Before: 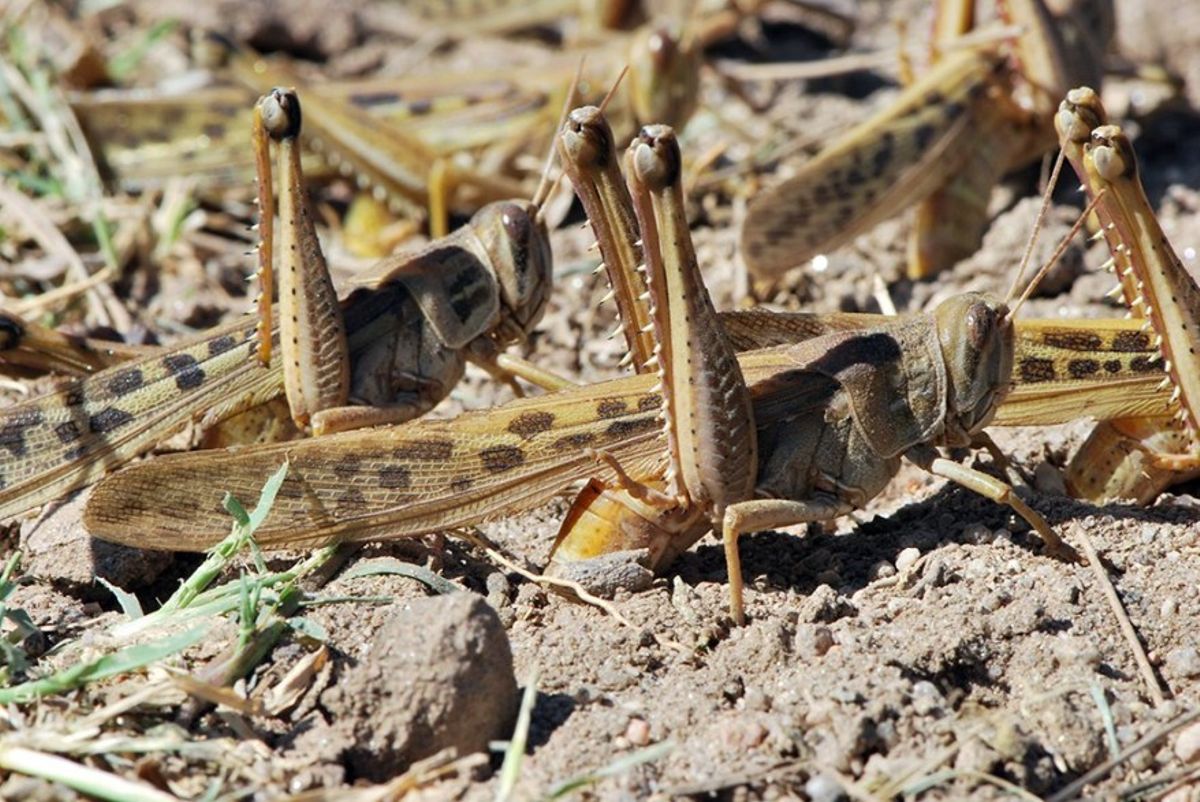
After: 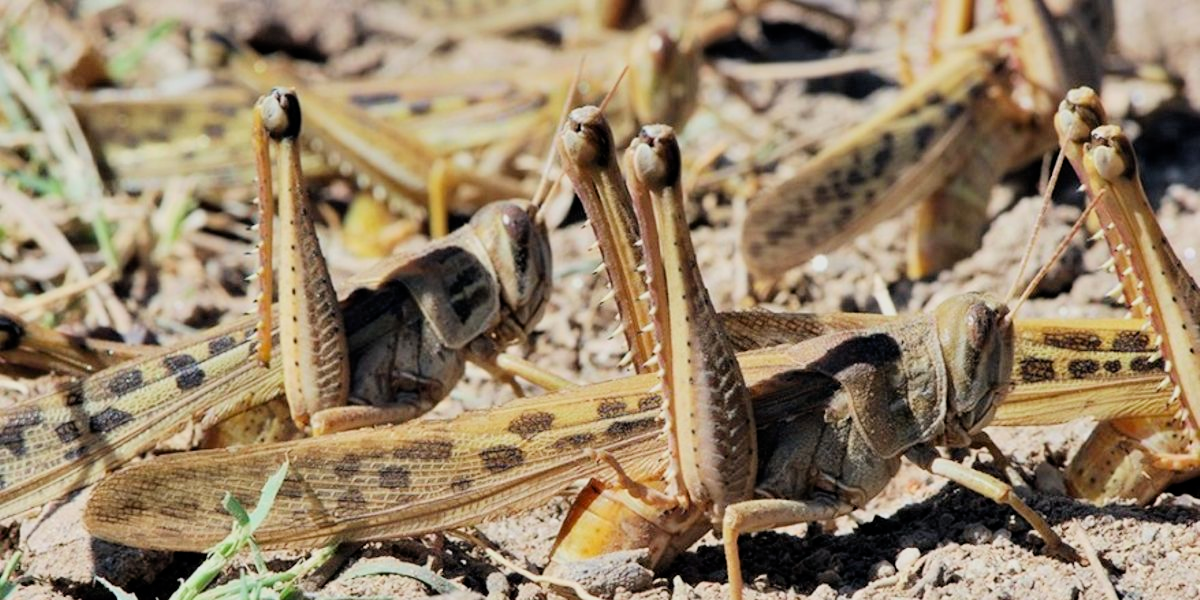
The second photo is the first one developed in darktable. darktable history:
crop: bottom 24.967%
filmic rgb: black relative exposure -7.65 EV, white relative exposure 4.56 EV, hardness 3.61, color science v6 (2022)
exposure: black level correction 0.001, exposure 0.5 EV, compensate exposure bias true, compensate highlight preservation false
